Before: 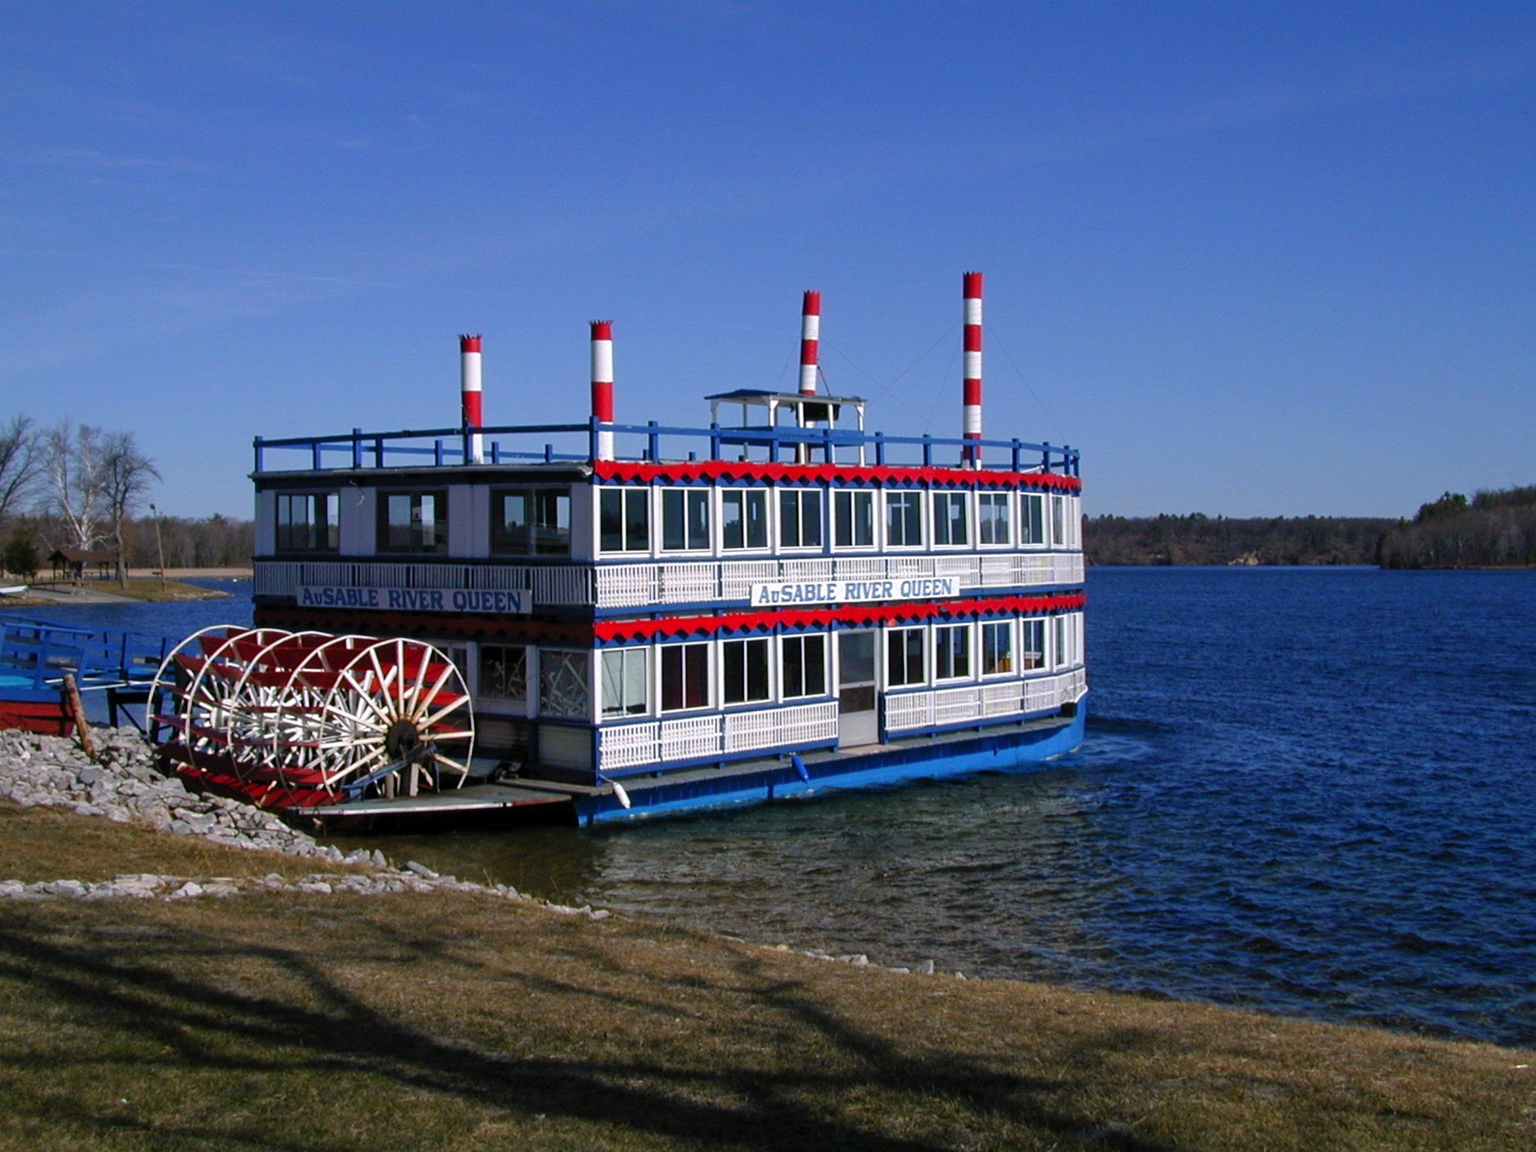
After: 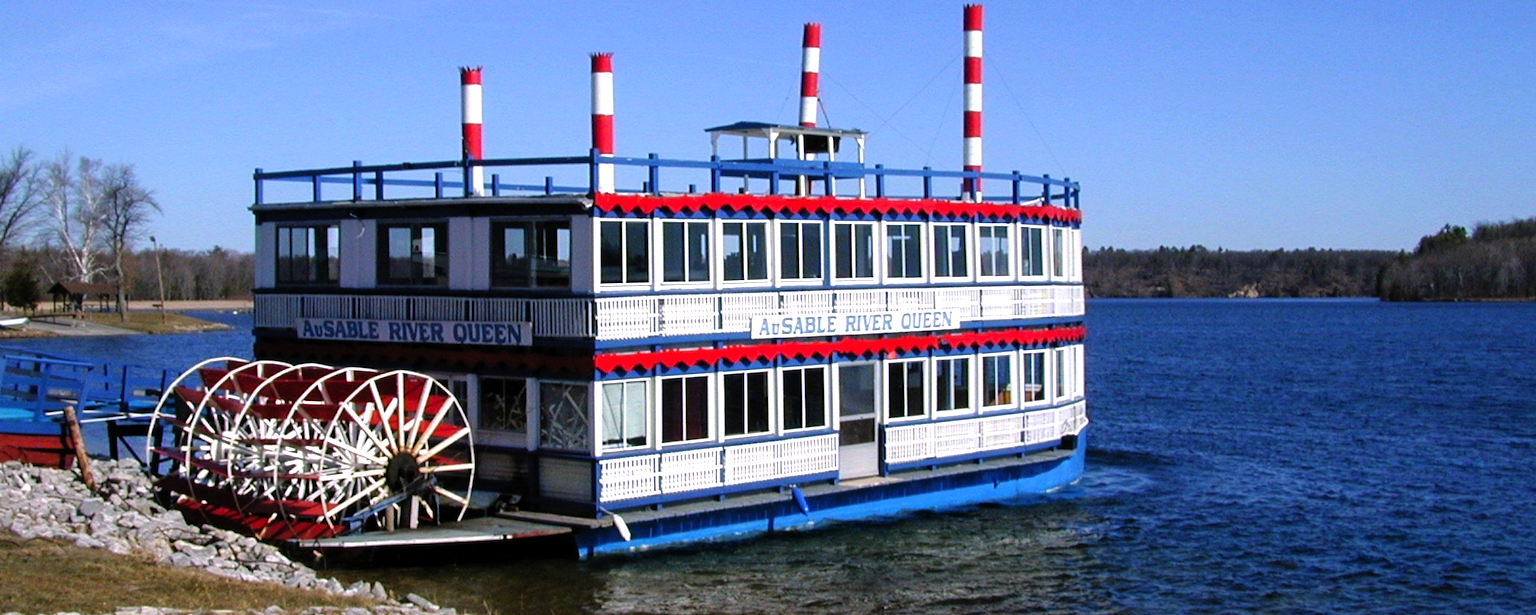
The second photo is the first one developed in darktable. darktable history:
tone equalizer: -8 EV -0.79 EV, -7 EV -0.737 EV, -6 EV -0.561 EV, -5 EV -0.381 EV, -3 EV 0.385 EV, -2 EV 0.6 EV, -1 EV 0.7 EV, +0 EV 0.779 EV
crop and rotate: top 23.294%, bottom 23.308%
